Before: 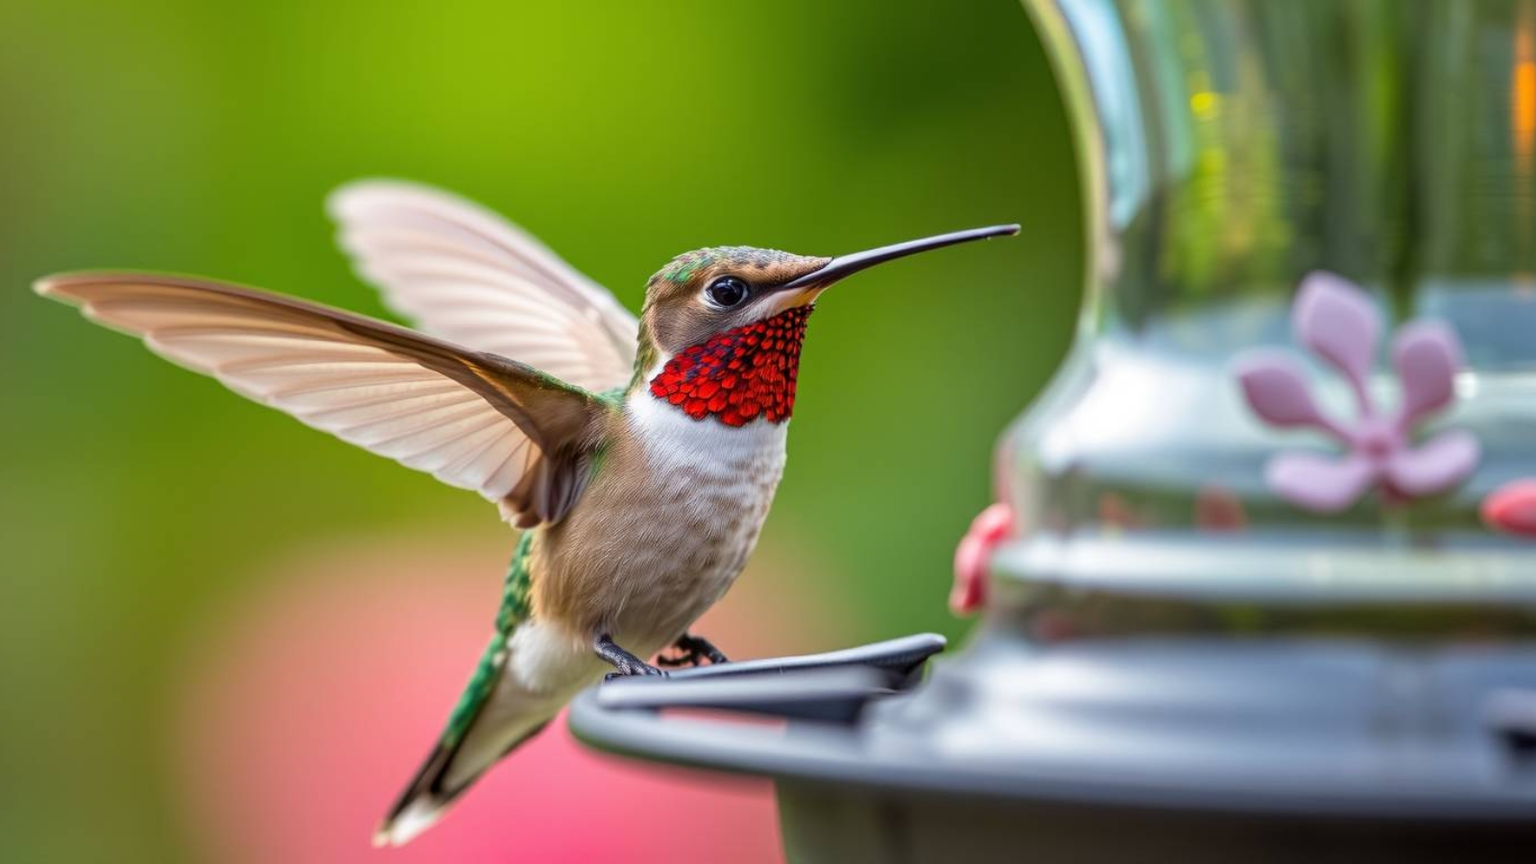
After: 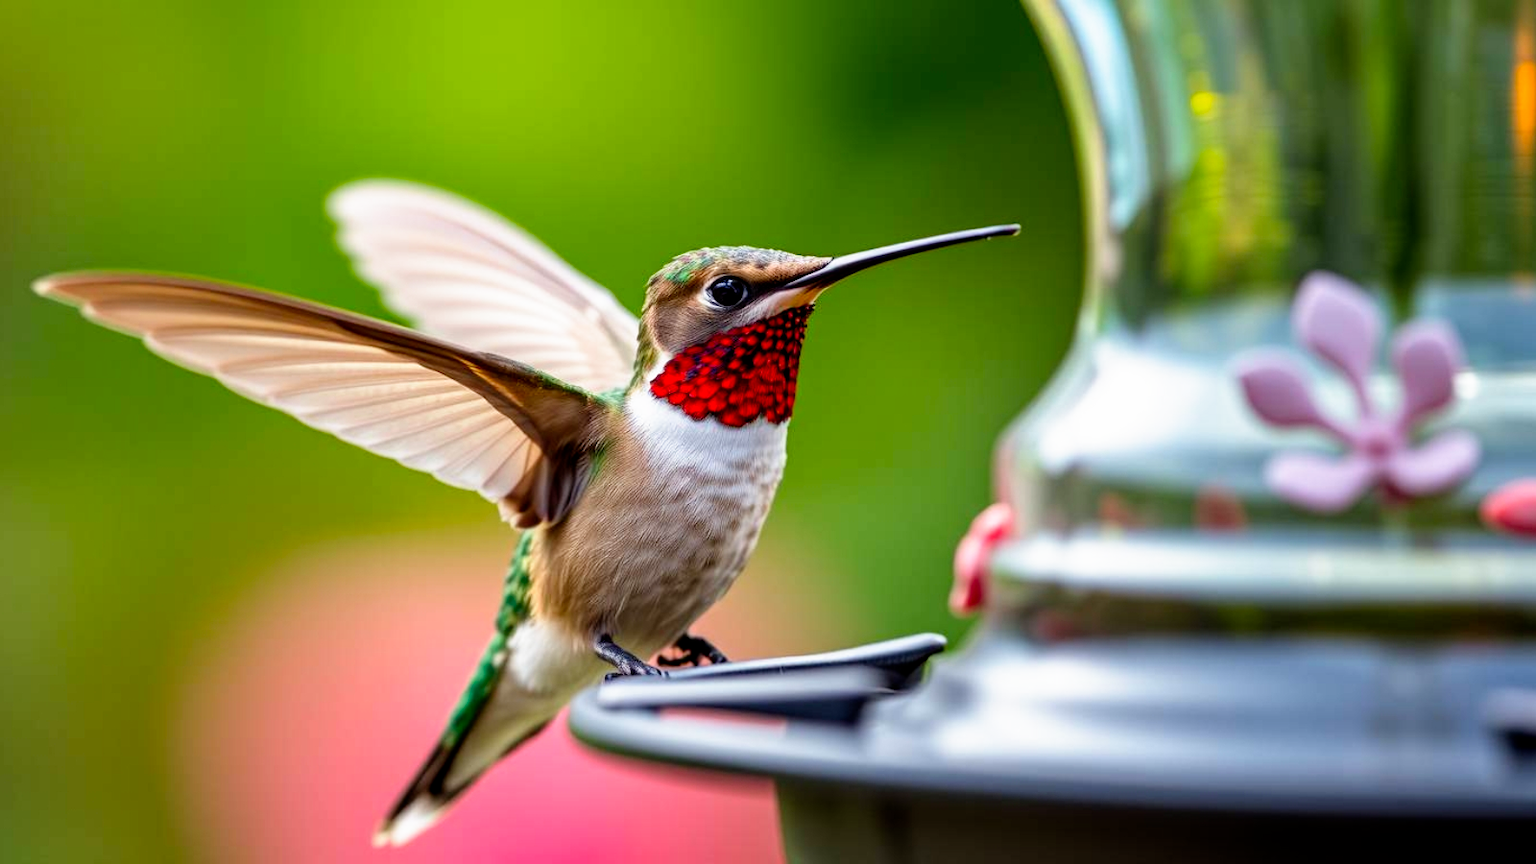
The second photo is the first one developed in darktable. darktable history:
filmic rgb: black relative exposure -8.7 EV, white relative exposure 2.7 EV, threshold 3 EV, target black luminance 0%, hardness 6.25, latitude 76.53%, contrast 1.326, shadows ↔ highlights balance -0.349%, preserve chrominance no, color science v4 (2020), enable highlight reconstruction true
